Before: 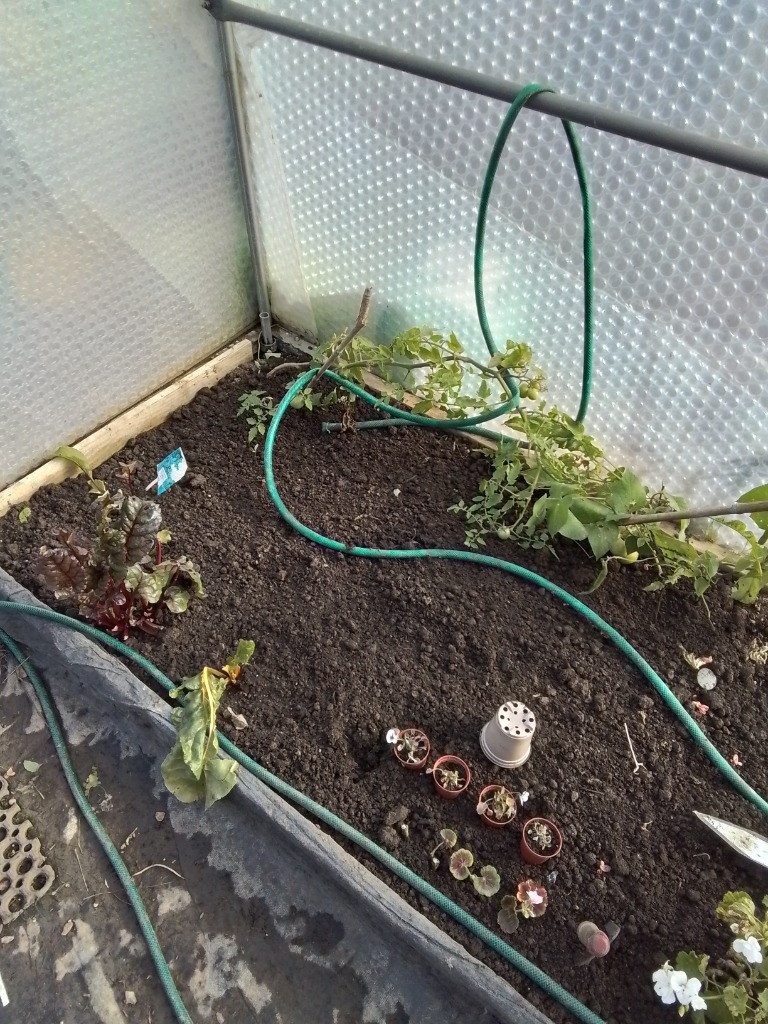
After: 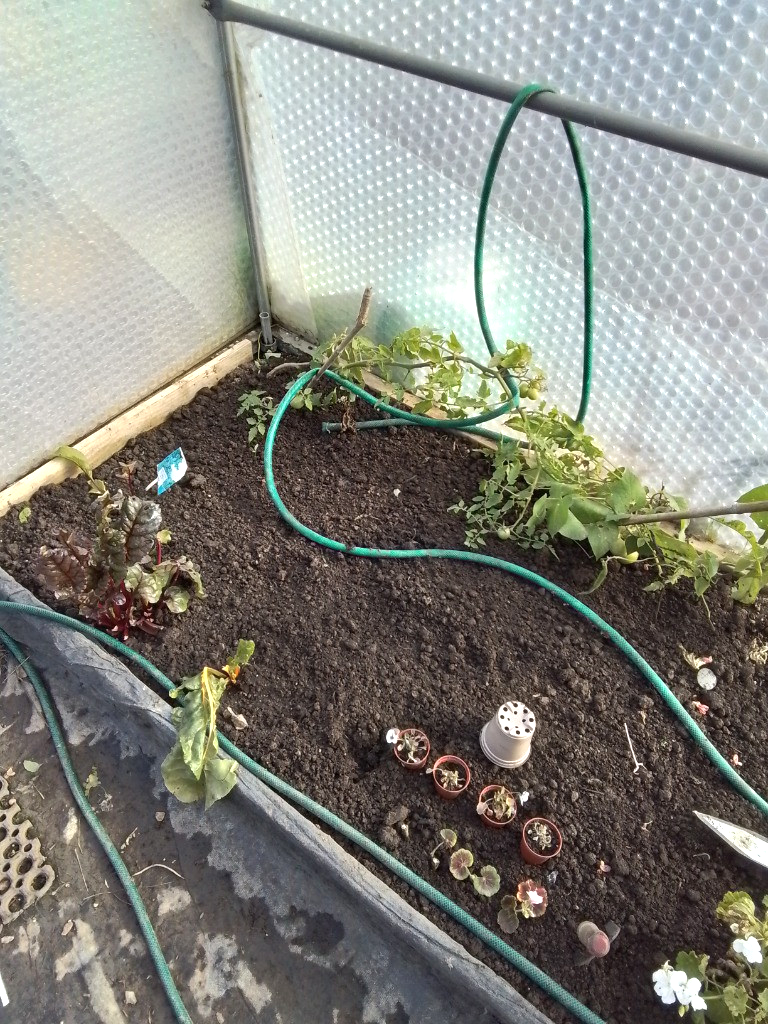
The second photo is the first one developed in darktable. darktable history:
exposure: black level correction 0, exposure 0.395 EV, compensate exposure bias true, compensate highlight preservation false
